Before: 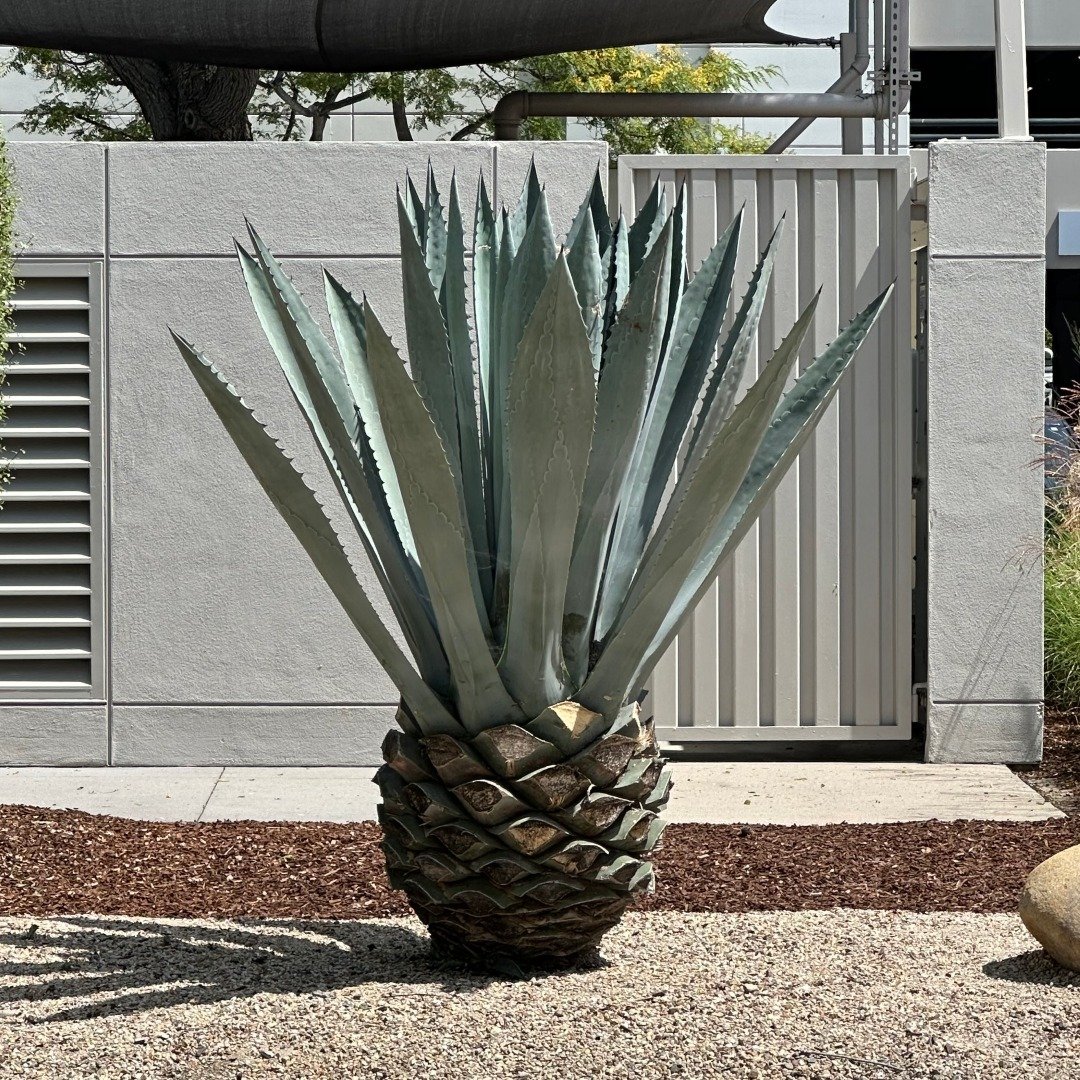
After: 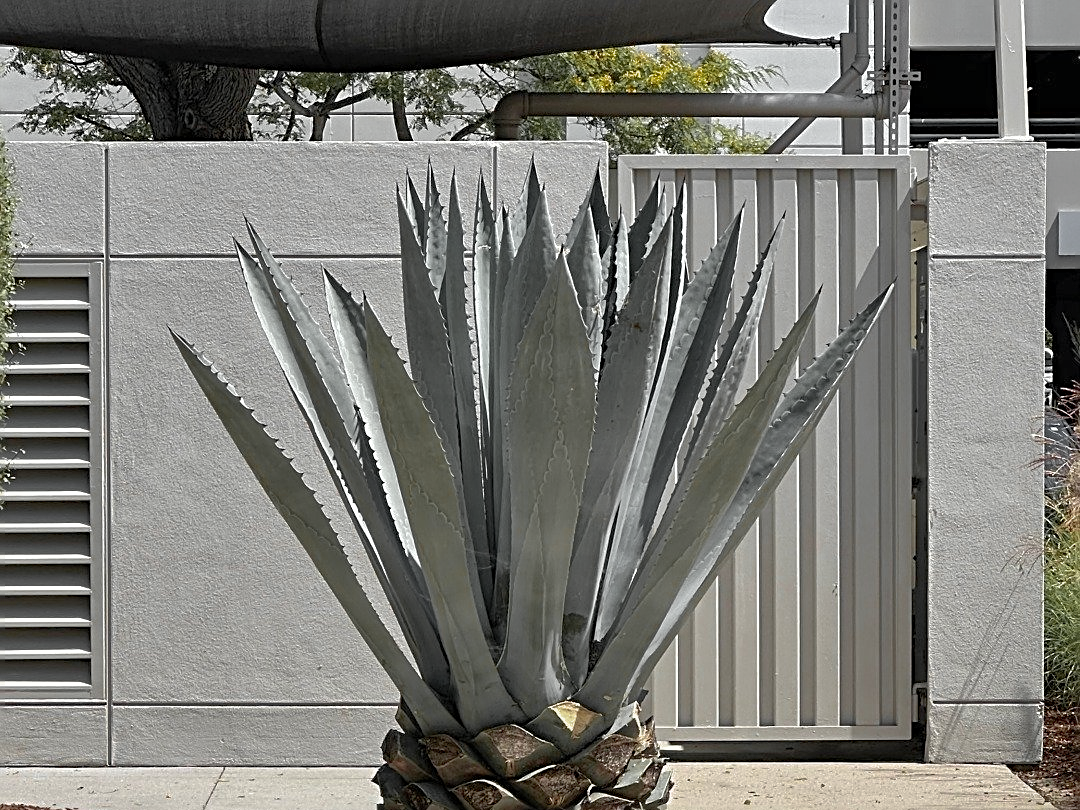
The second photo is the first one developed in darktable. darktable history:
sharpen: on, module defaults
crop: bottom 24.967%
color zones: curves: ch0 [(0.004, 0.388) (0.125, 0.392) (0.25, 0.404) (0.375, 0.5) (0.5, 0.5) (0.625, 0.5) (0.75, 0.5) (0.875, 0.5)]; ch1 [(0, 0.5) (0.125, 0.5) (0.25, 0.5) (0.375, 0.124) (0.524, 0.124) (0.645, 0.128) (0.789, 0.132) (0.914, 0.096) (0.998, 0.068)]
shadows and highlights: on, module defaults
